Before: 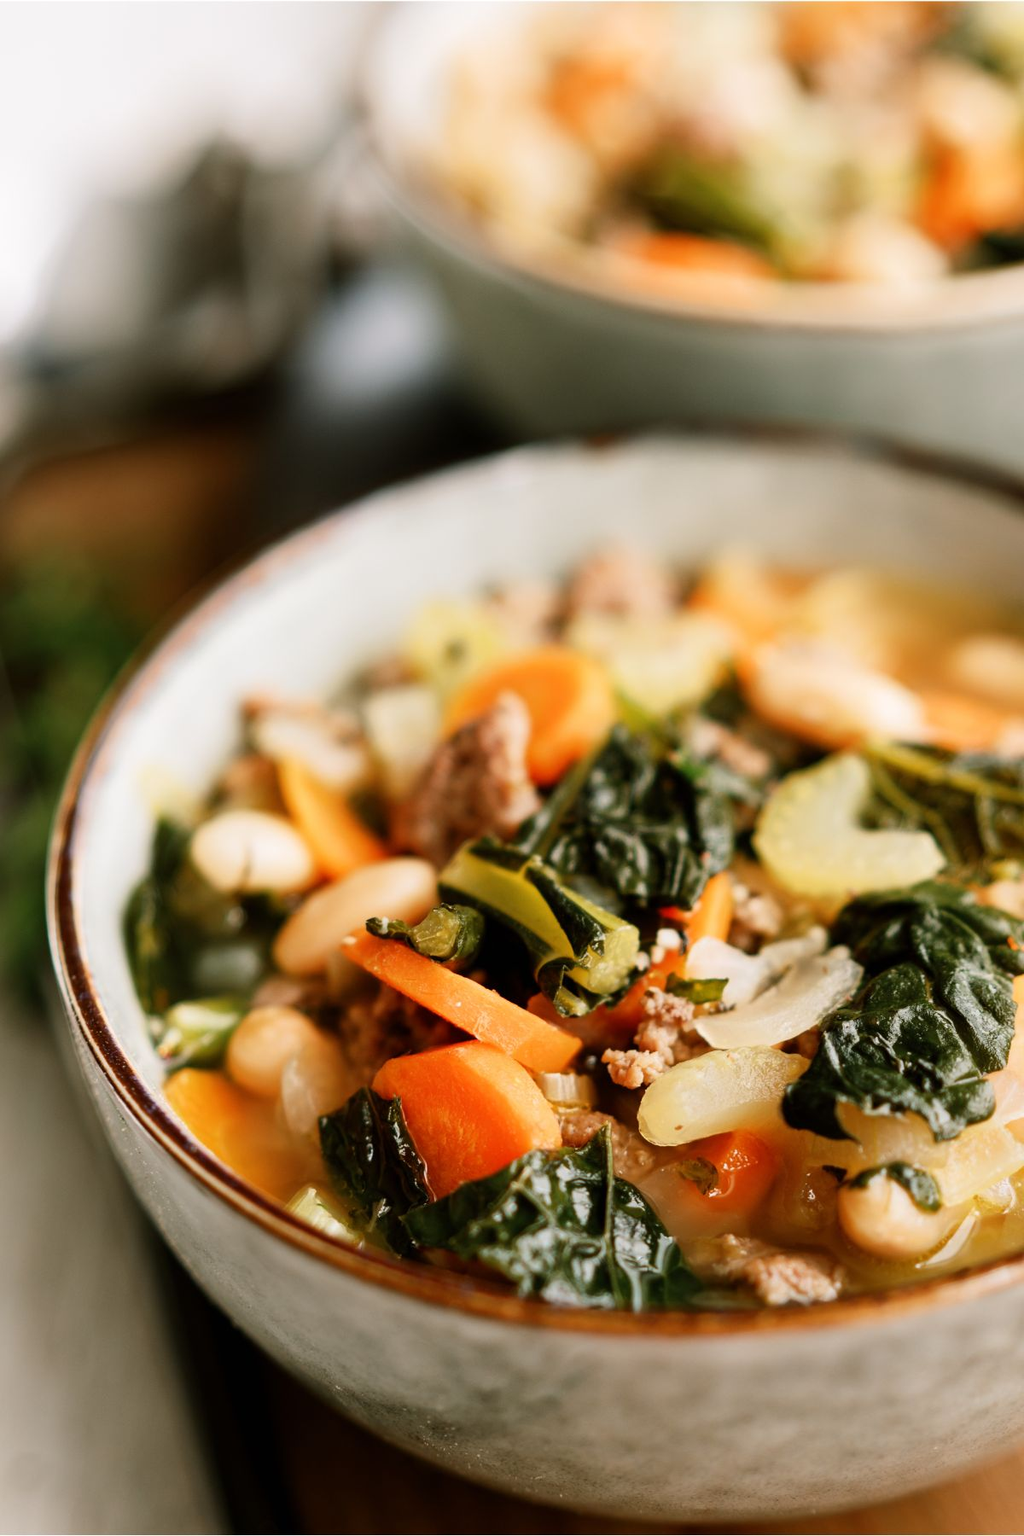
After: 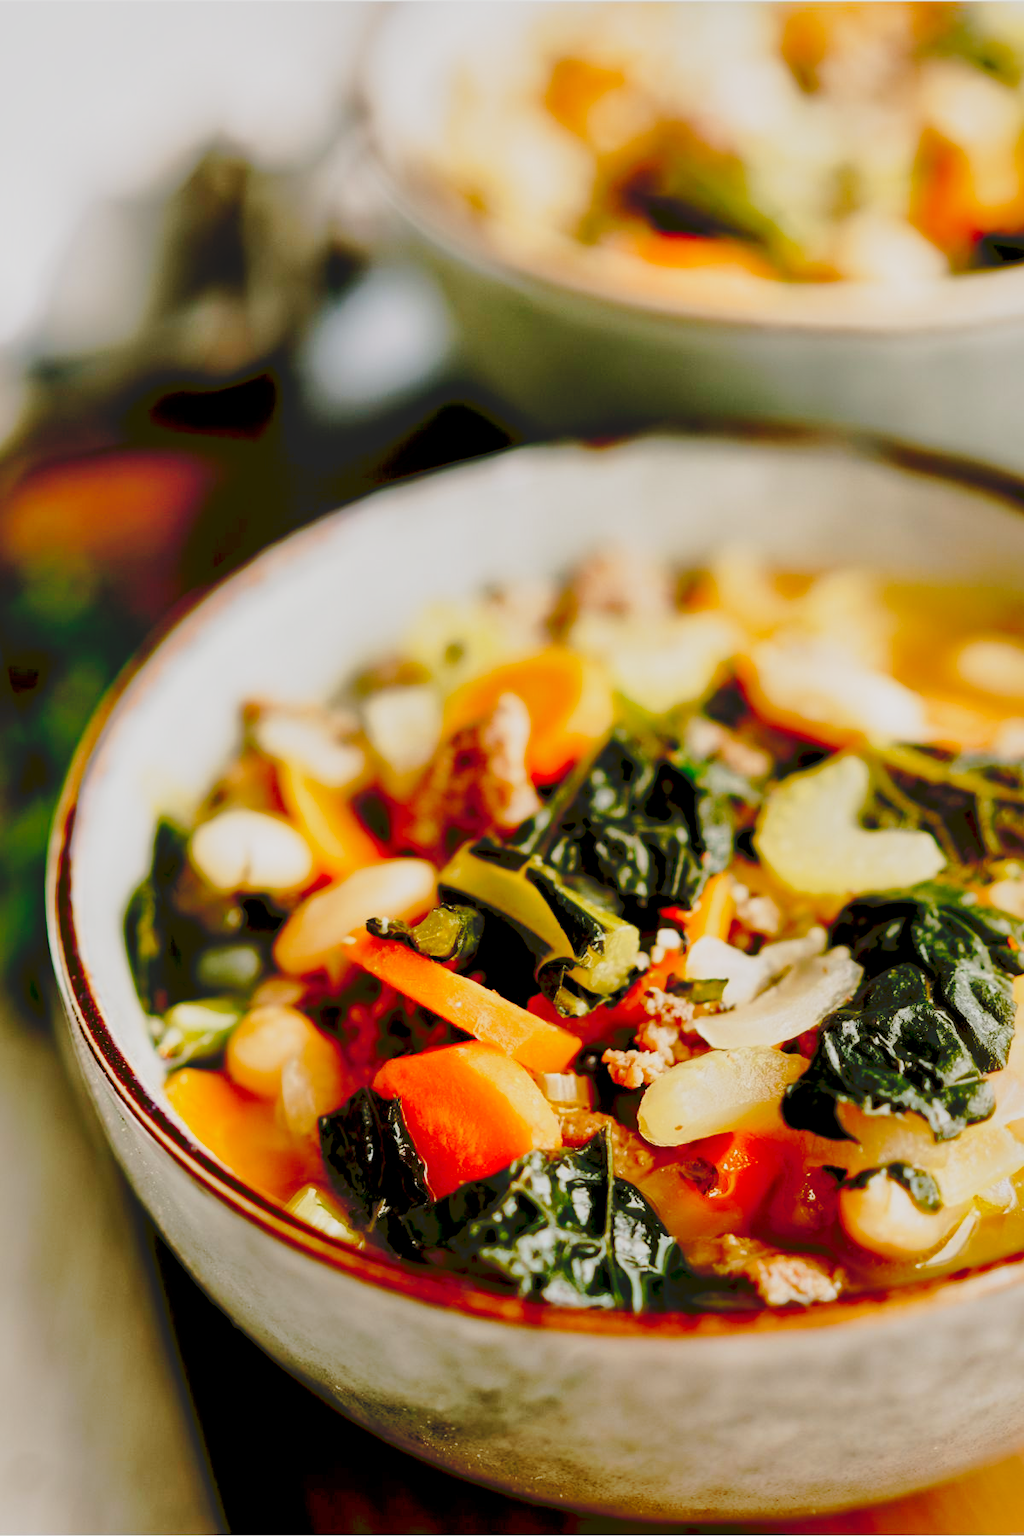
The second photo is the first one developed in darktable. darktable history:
local contrast: mode bilateral grid, contrast 20, coarseness 50, detail 119%, midtone range 0.2
filmic rgb: black relative exposure -7.73 EV, white relative exposure 4.36 EV, target black luminance 0%, hardness 3.76, latitude 50.65%, contrast 1.073, highlights saturation mix 9.15%, shadows ↔ highlights balance -0.276%, preserve chrominance no, color science v5 (2021), iterations of high-quality reconstruction 0
shadows and highlights: on, module defaults
tone curve: curves: ch0 [(0, 0) (0.003, 0.085) (0.011, 0.086) (0.025, 0.086) (0.044, 0.088) (0.069, 0.093) (0.1, 0.102) (0.136, 0.12) (0.177, 0.157) (0.224, 0.203) (0.277, 0.277) (0.335, 0.36) (0.399, 0.463) (0.468, 0.559) (0.543, 0.626) (0.623, 0.703) (0.709, 0.789) (0.801, 0.869) (0.898, 0.927) (1, 1)], preserve colors none
